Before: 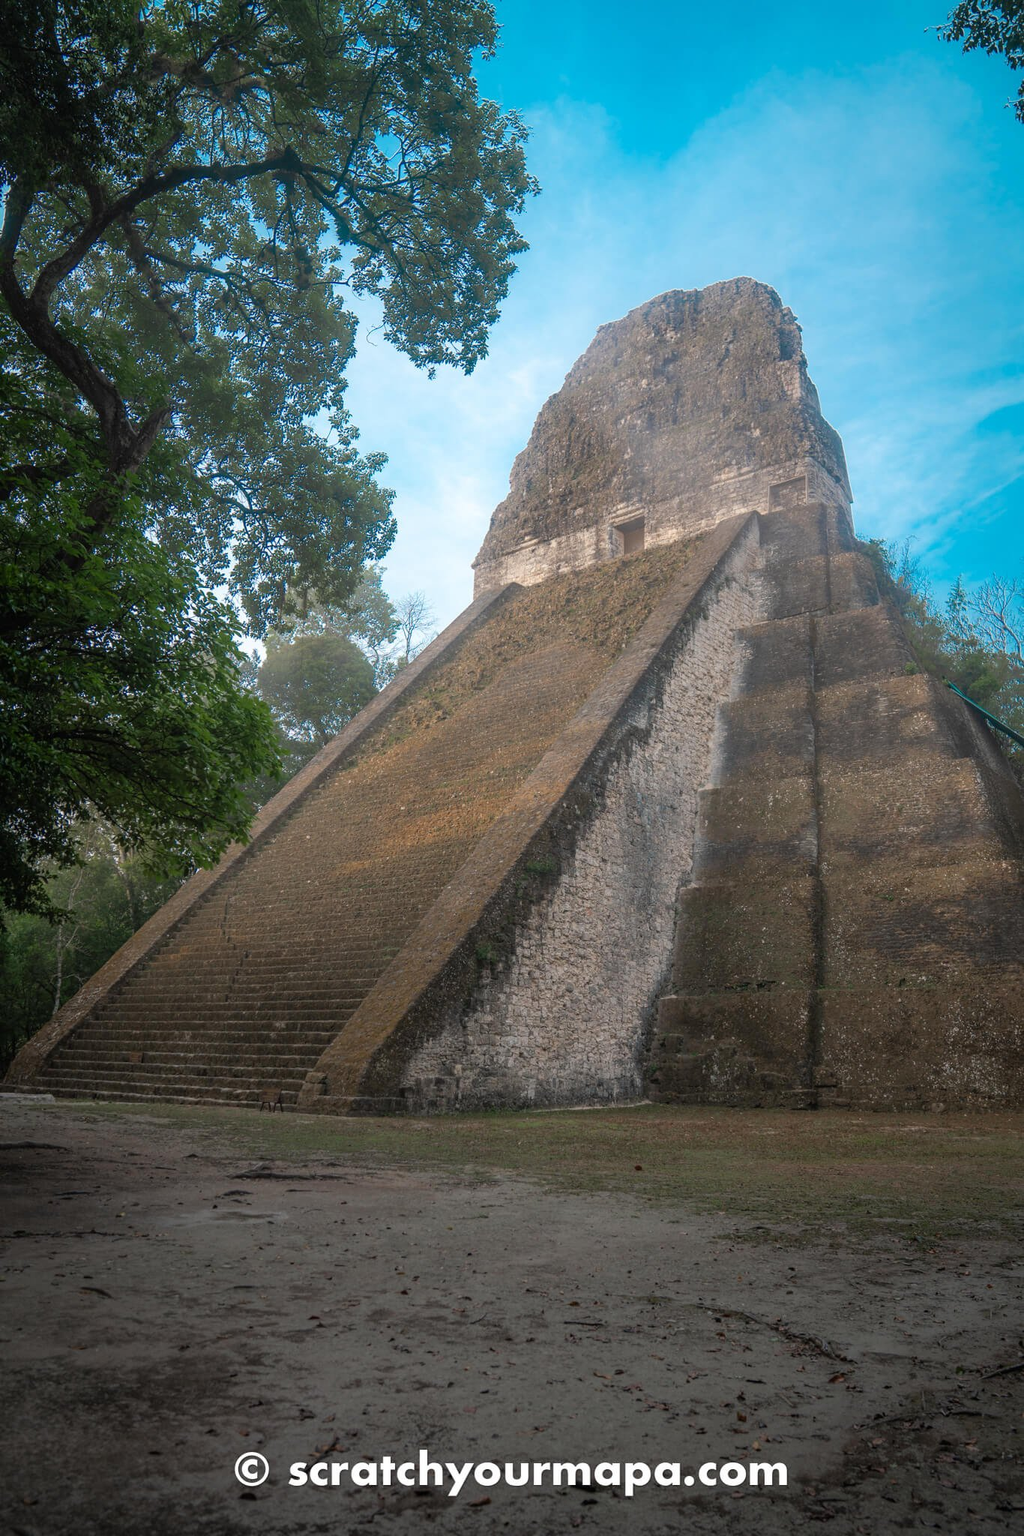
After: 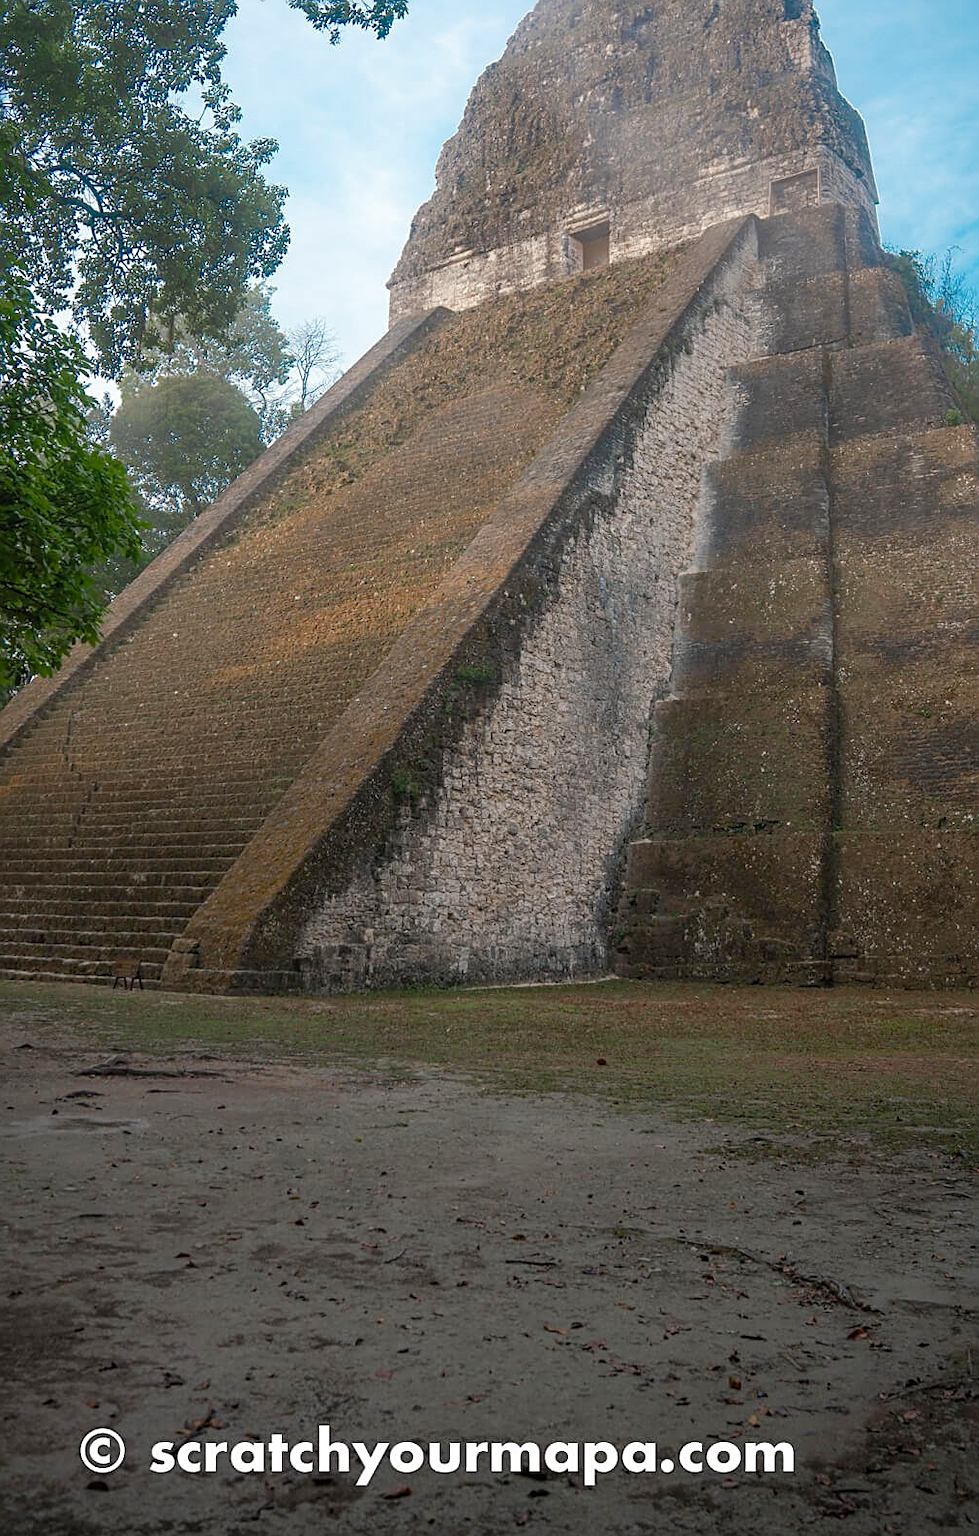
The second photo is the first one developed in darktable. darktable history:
sharpen: on, module defaults
crop: left 16.881%, top 22.464%, right 9.028%
color balance rgb: perceptual saturation grading › global saturation 20%, perceptual saturation grading › highlights -49.509%, perceptual saturation grading › shadows 25.029%
